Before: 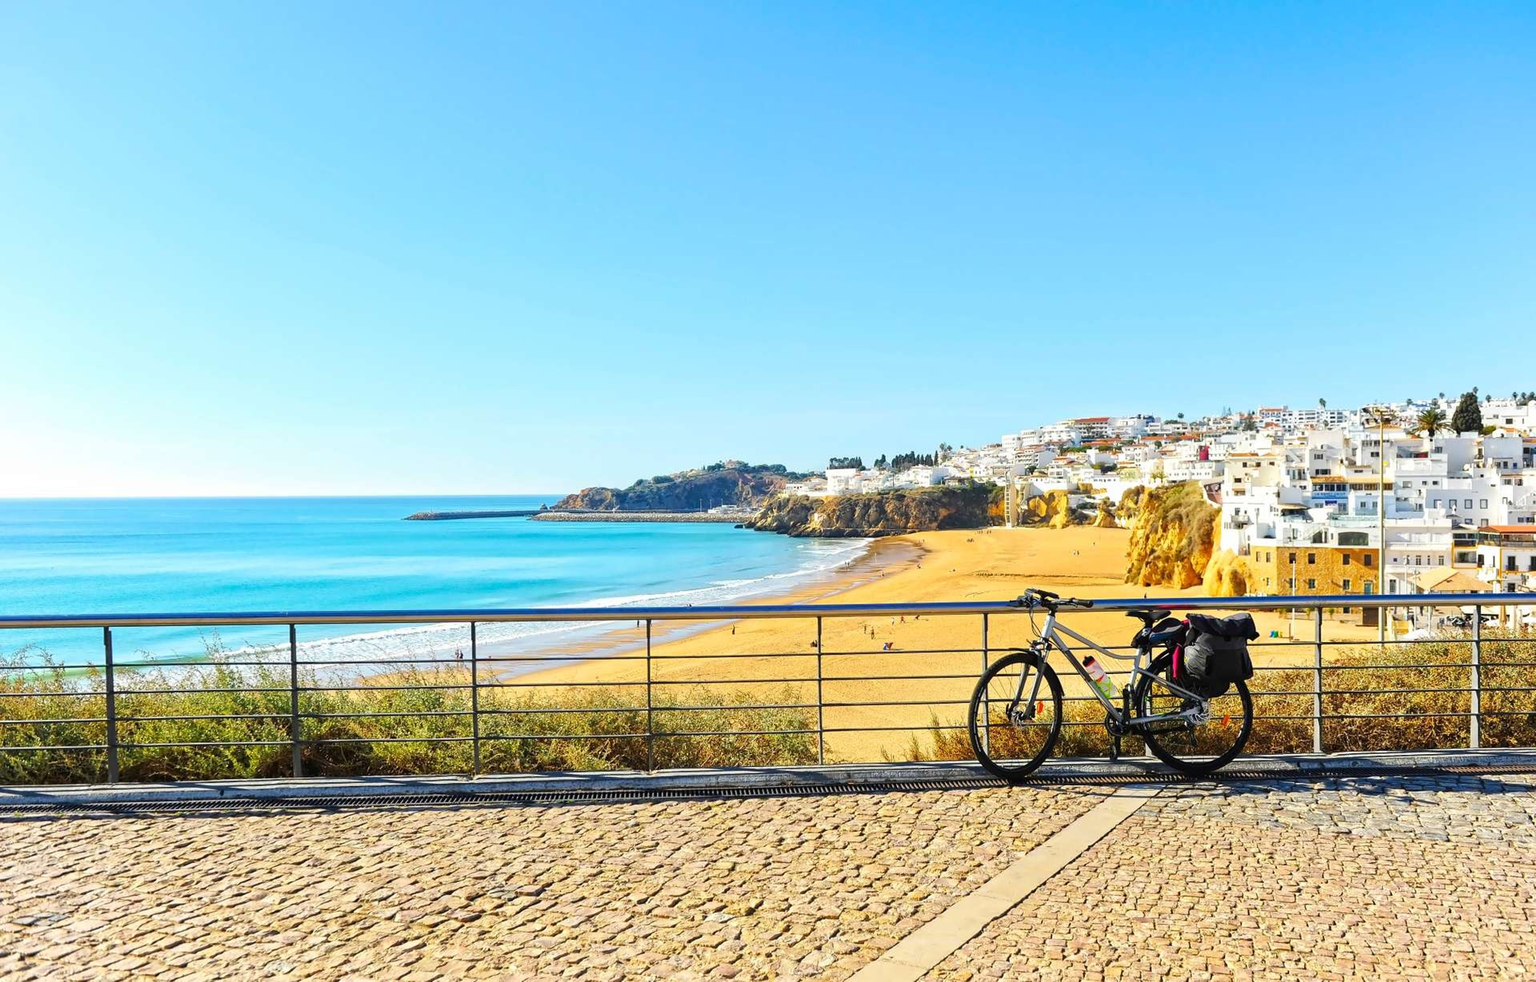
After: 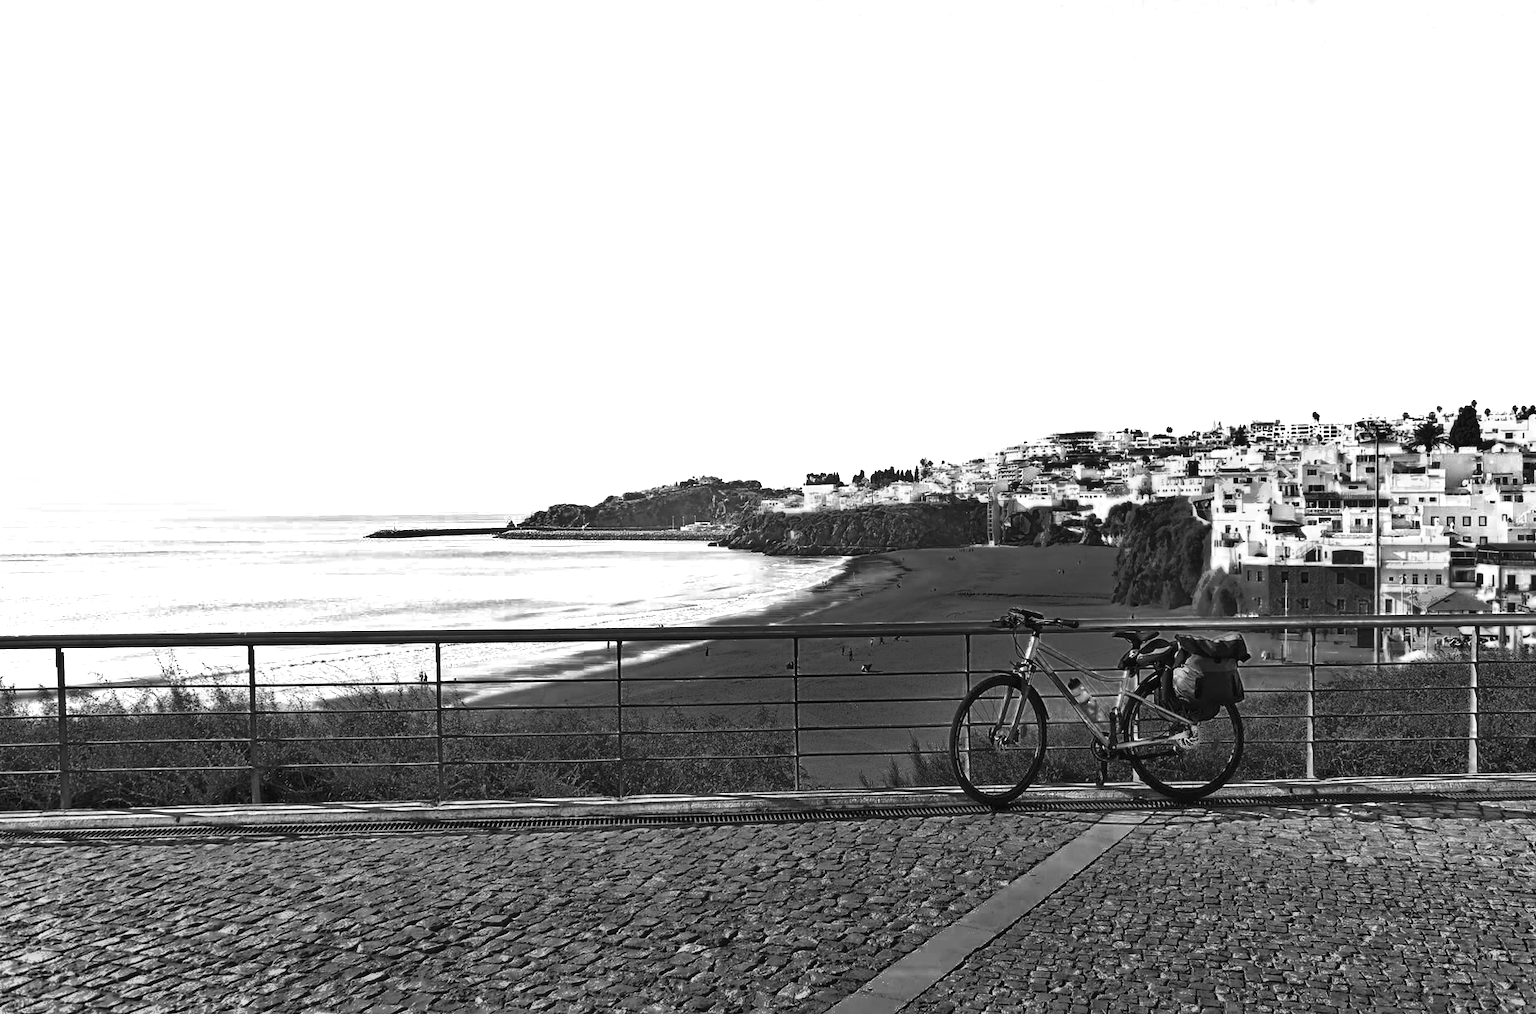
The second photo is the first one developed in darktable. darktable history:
crop and rotate: left 3.271%
exposure: black level correction 0, exposure 0.588 EV, compensate exposure bias true, compensate highlight preservation false
shadows and highlights: shadows 80.48, white point adjustment -9.07, highlights -61.25, soften with gaussian
color zones: curves: ch0 [(0.287, 0.048) (0.493, 0.484) (0.737, 0.816)]; ch1 [(0, 0) (0.143, 0) (0.286, 0) (0.429, 0) (0.571, 0) (0.714, 0) (0.857, 0)]
tone equalizer: -7 EV 0.138 EV
